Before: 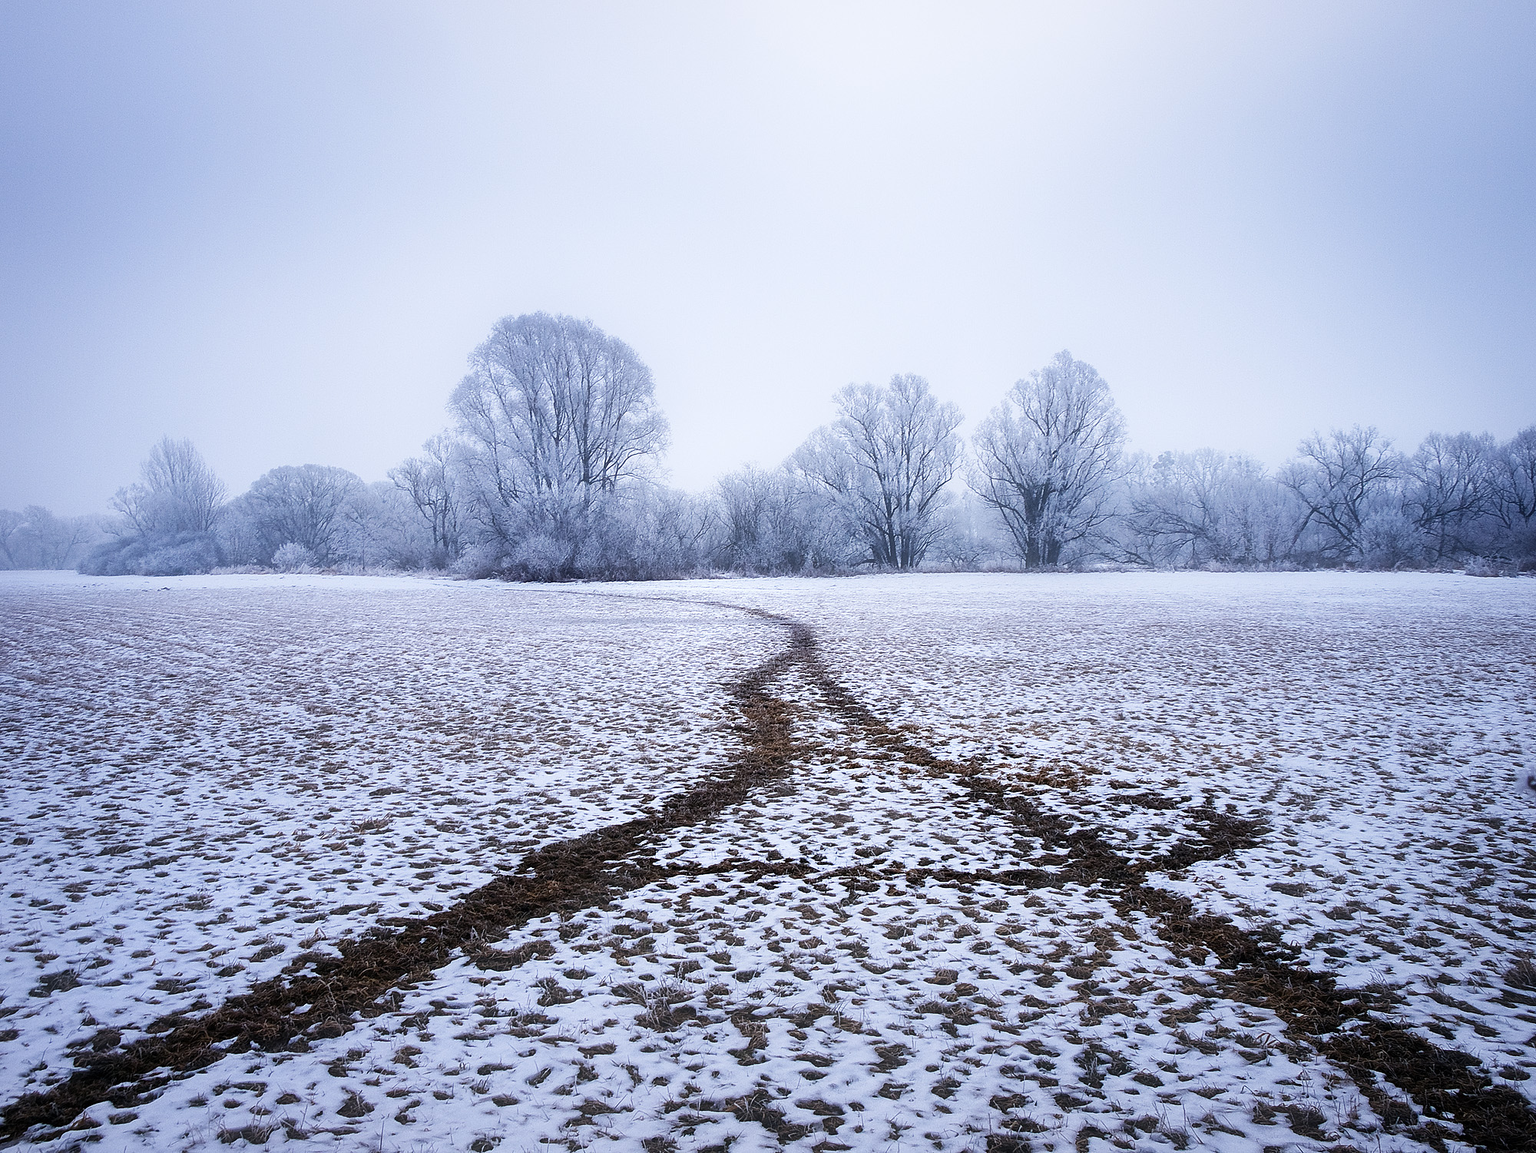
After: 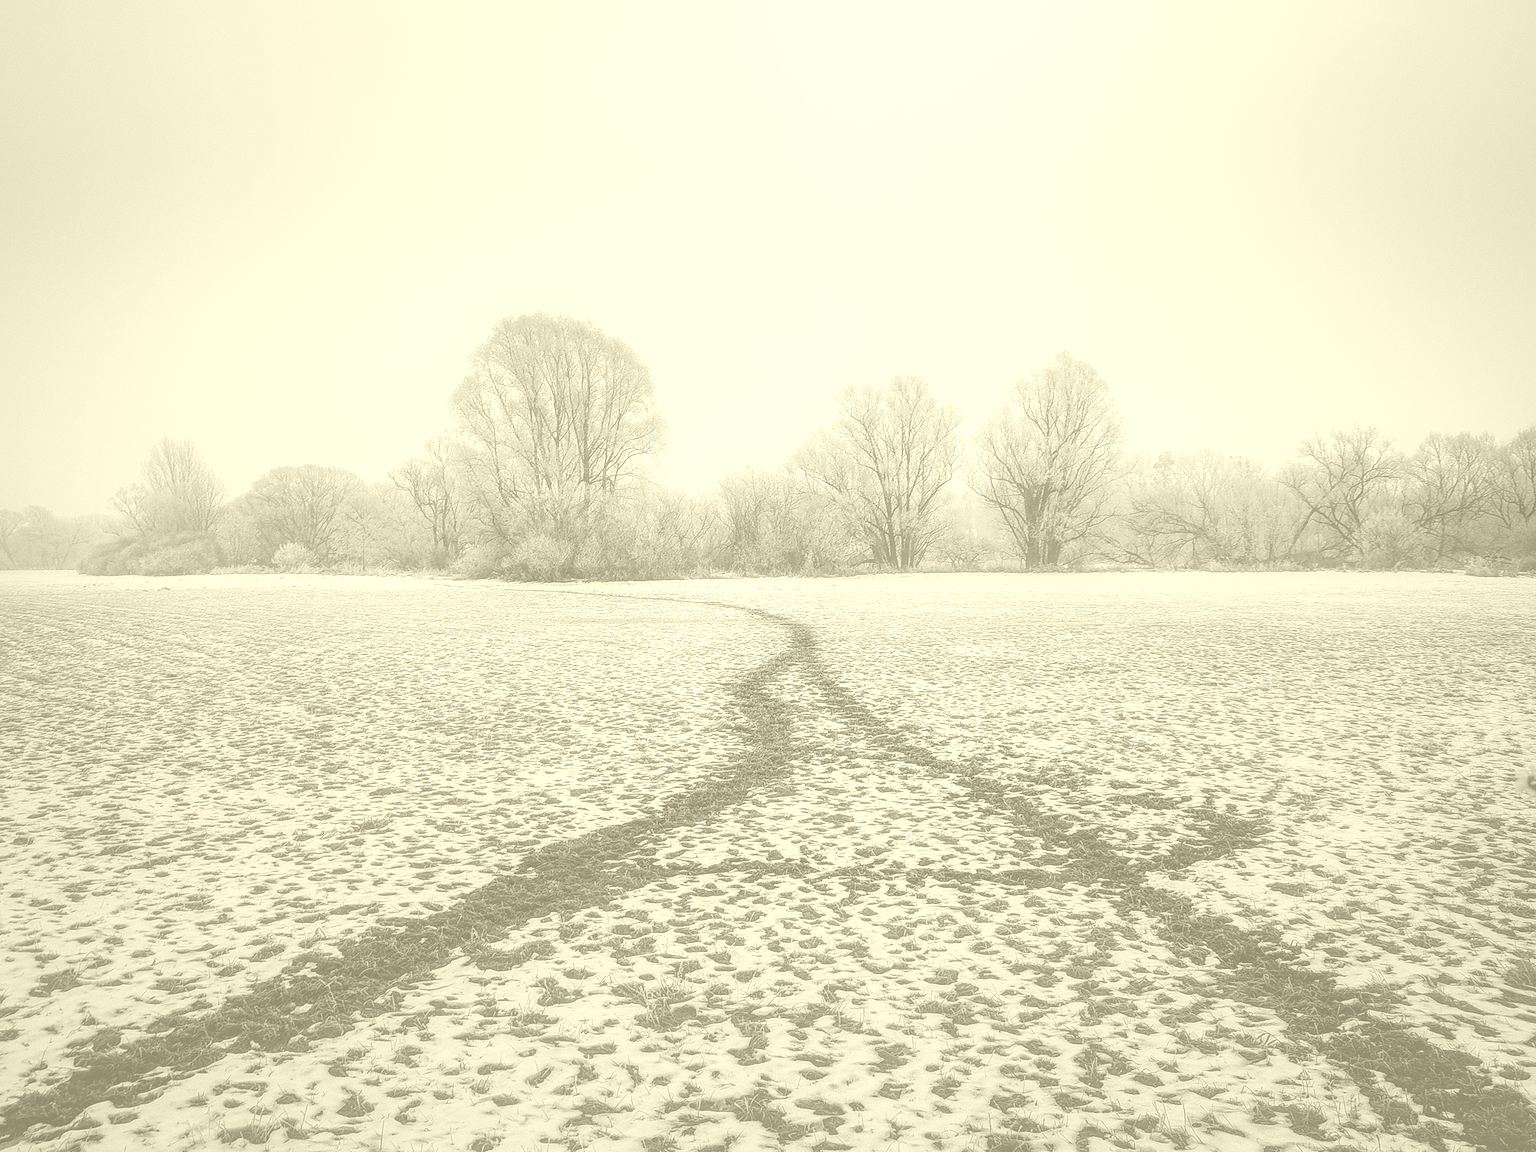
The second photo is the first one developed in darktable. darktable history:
local contrast: highlights 0%, shadows 0%, detail 133%
rotate and perspective: automatic cropping off
color correction: highlights a* -11.71, highlights b* -15.58
colorize: hue 43.2°, saturation 40%, version 1
